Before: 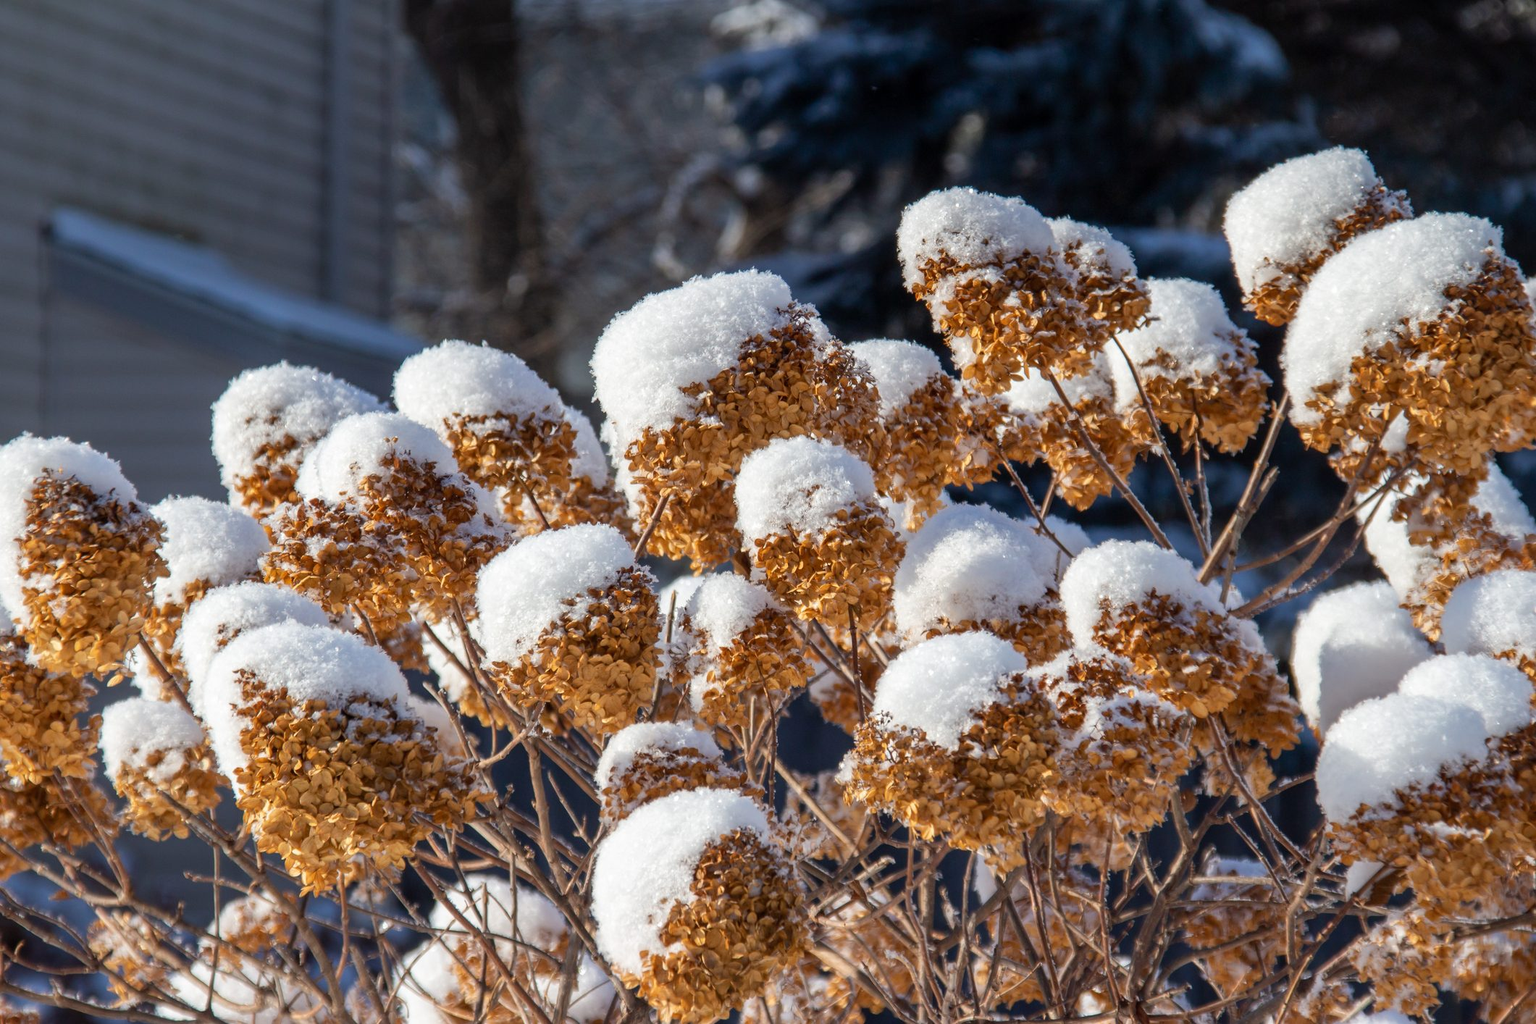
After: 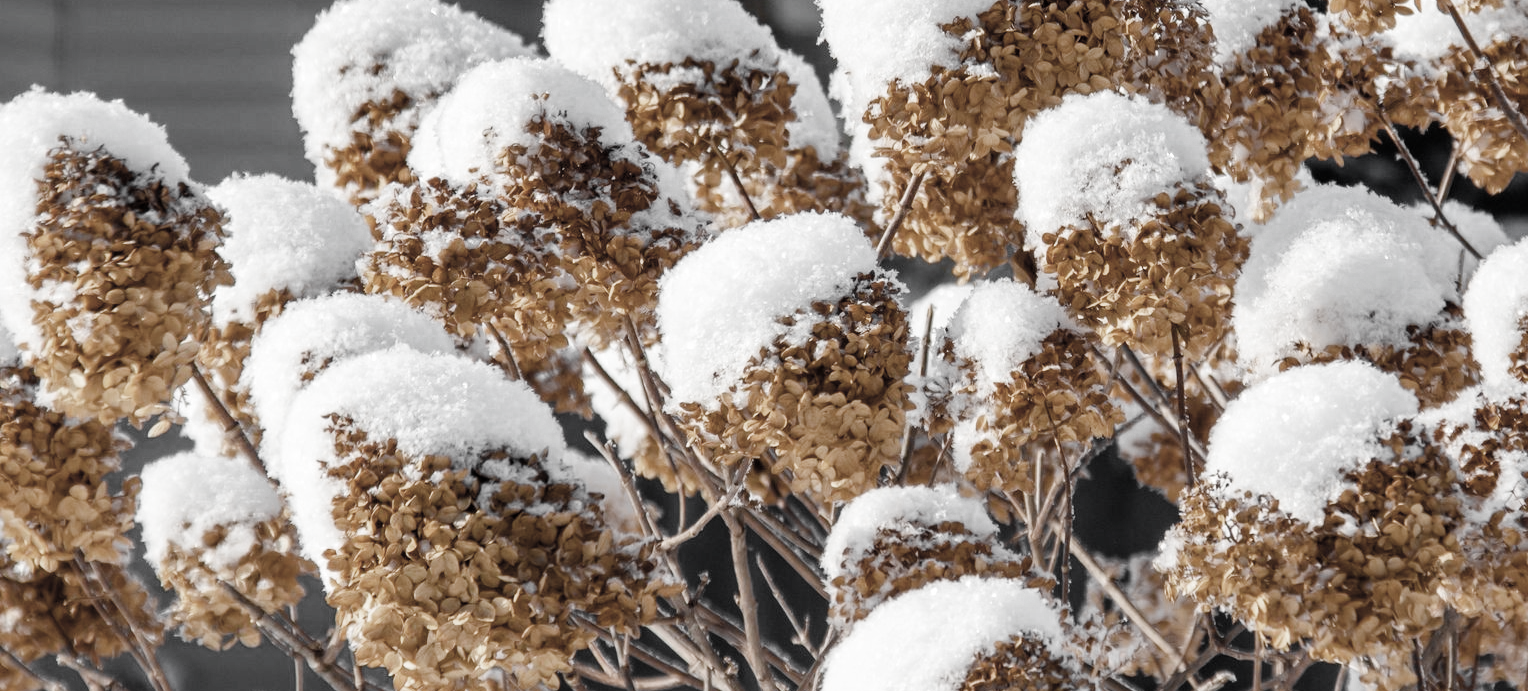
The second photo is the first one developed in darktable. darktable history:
tone curve: curves: ch0 [(0, 0) (0.004, 0.001) (0.133, 0.112) (0.325, 0.362) (0.832, 0.893) (1, 1)], preserve colors none
crop: top 36.203%, right 27.921%, bottom 14.878%
color balance rgb: linear chroma grading › global chroma -15.733%, perceptual saturation grading › global saturation 20%, perceptual saturation grading › highlights -14.266%, perceptual saturation grading › shadows 49.325%
contrast brightness saturation: saturation -0.098
color zones: curves: ch0 [(0, 0.613) (0.01, 0.613) (0.245, 0.448) (0.498, 0.529) (0.642, 0.665) (0.879, 0.777) (0.99, 0.613)]; ch1 [(0, 0.035) (0.121, 0.189) (0.259, 0.197) (0.415, 0.061) (0.589, 0.022) (0.732, 0.022) (0.857, 0.026) (0.991, 0.053)]
